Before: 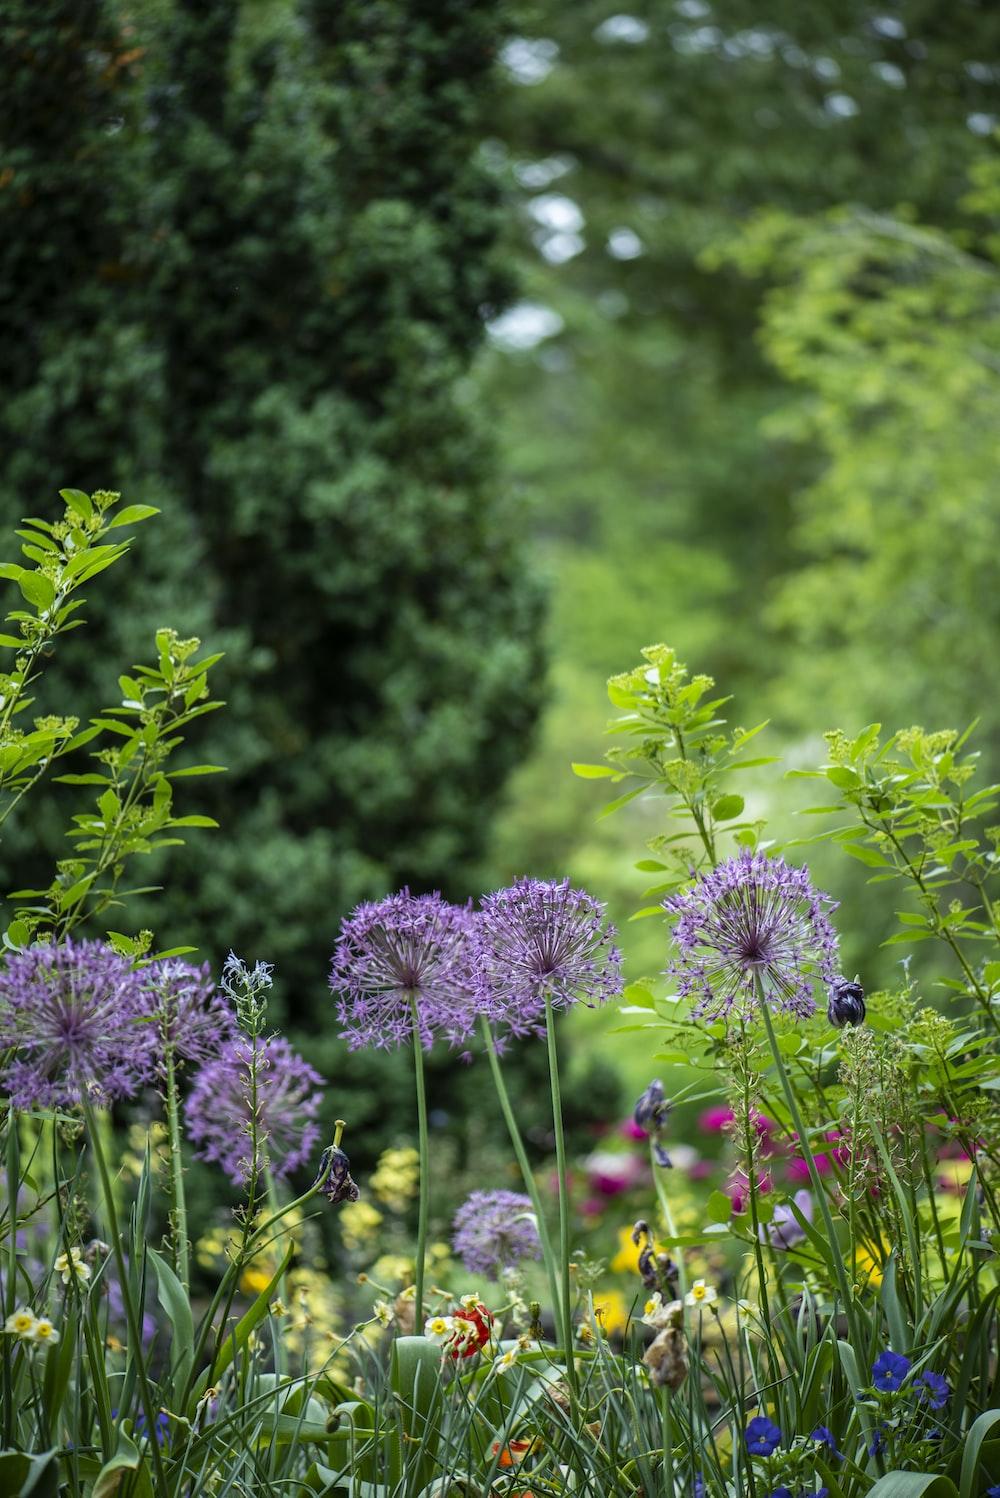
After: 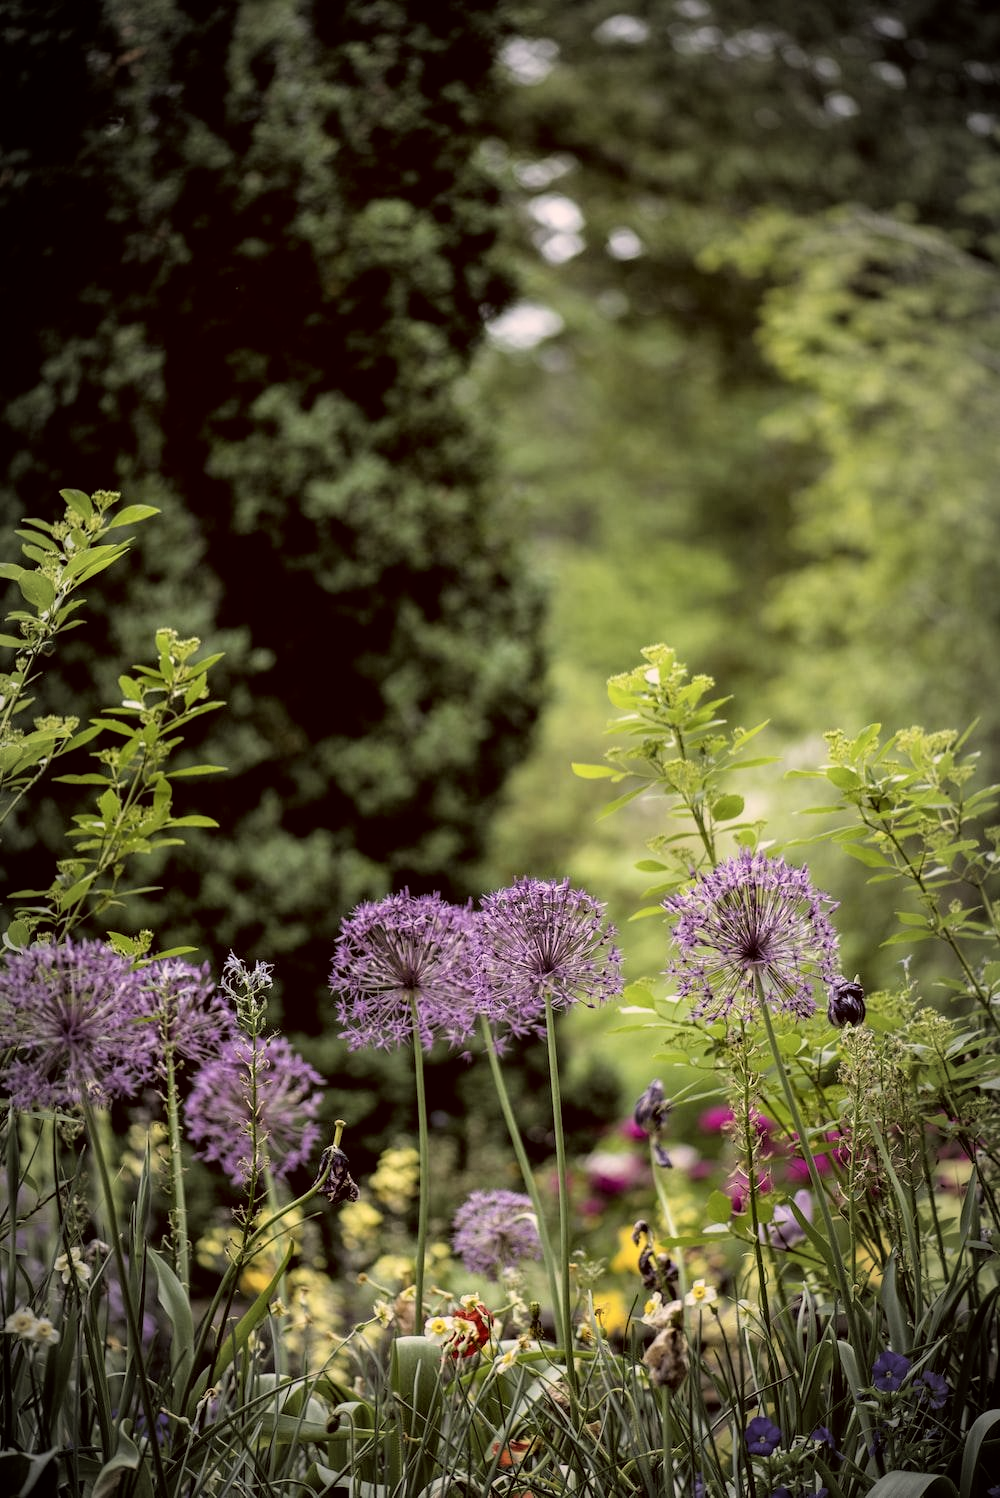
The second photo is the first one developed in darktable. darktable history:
vignetting: automatic ratio true
color correction: highlights a* 10.21, highlights b* 9.79, shadows a* 8.61, shadows b* 7.88, saturation 0.8
filmic rgb: black relative exposure -4.93 EV, white relative exposure 2.84 EV, hardness 3.72
